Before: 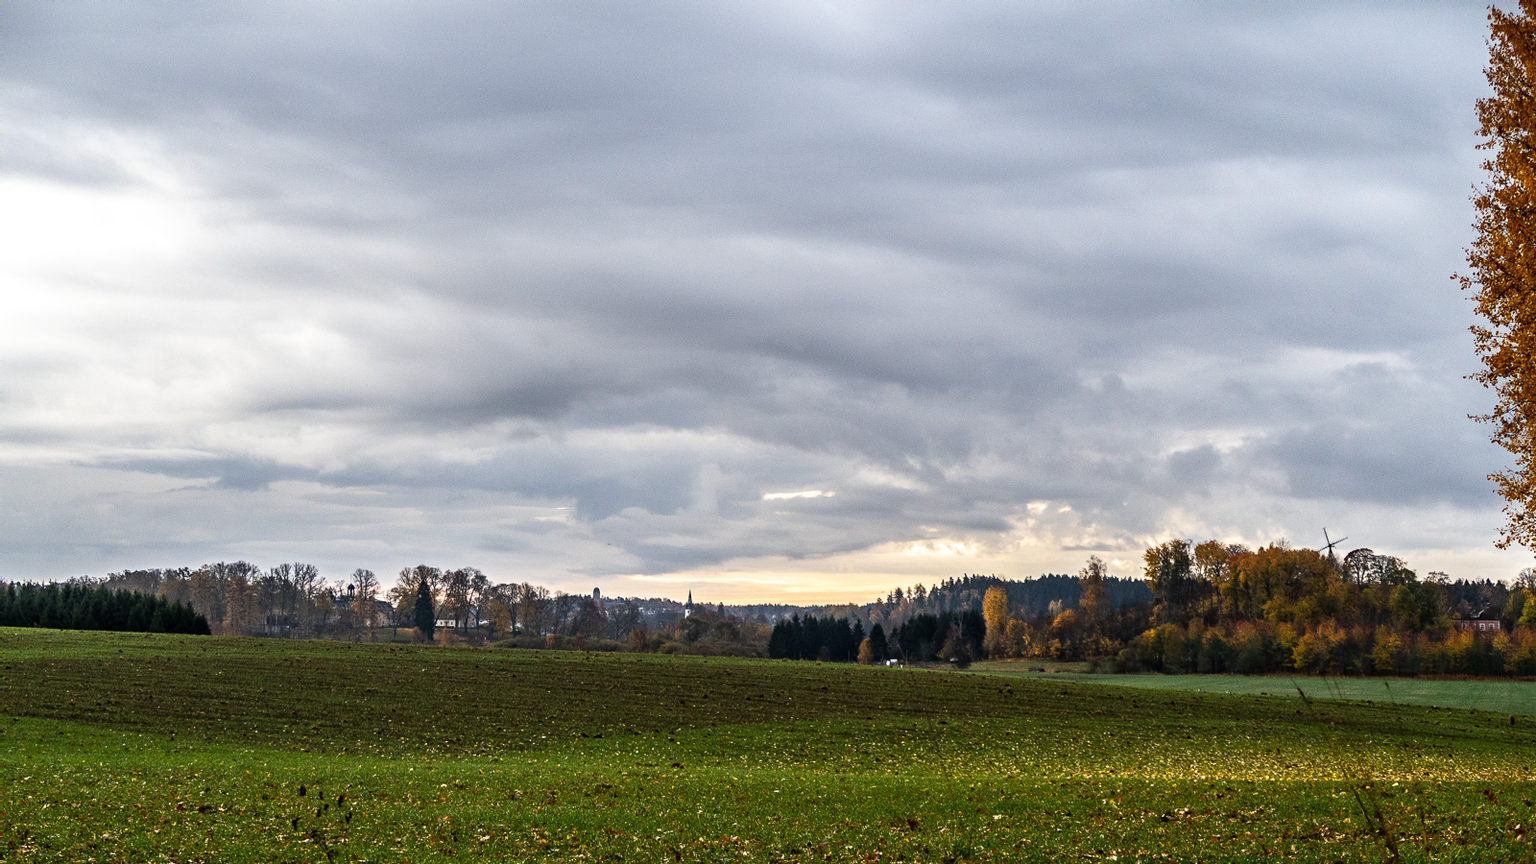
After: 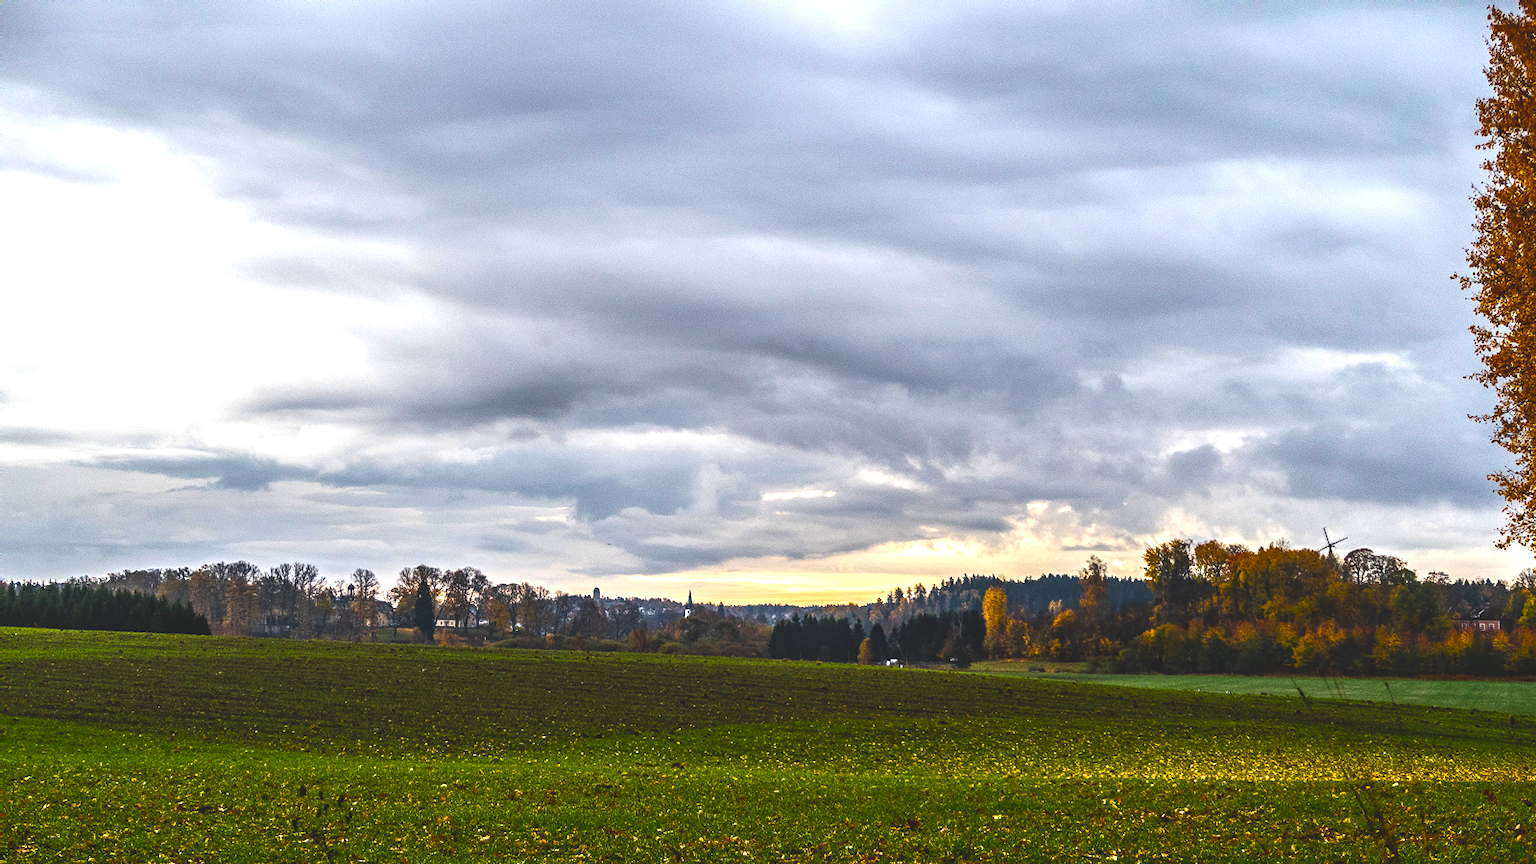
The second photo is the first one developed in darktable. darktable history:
exposure: black level correction -0.025, exposure -0.117 EV, compensate highlight preservation false
color balance rgb: linear chroma grading › global chroma 9%, perceptual saturation grading › global saturation 36%, perceptual saturation grading › shadows 35%, perceptual brilliance grading › global brilliance 15%, perceptual brilliance grading › shadows -35%, global vibrance 15%
local contrast: on, module defaults
